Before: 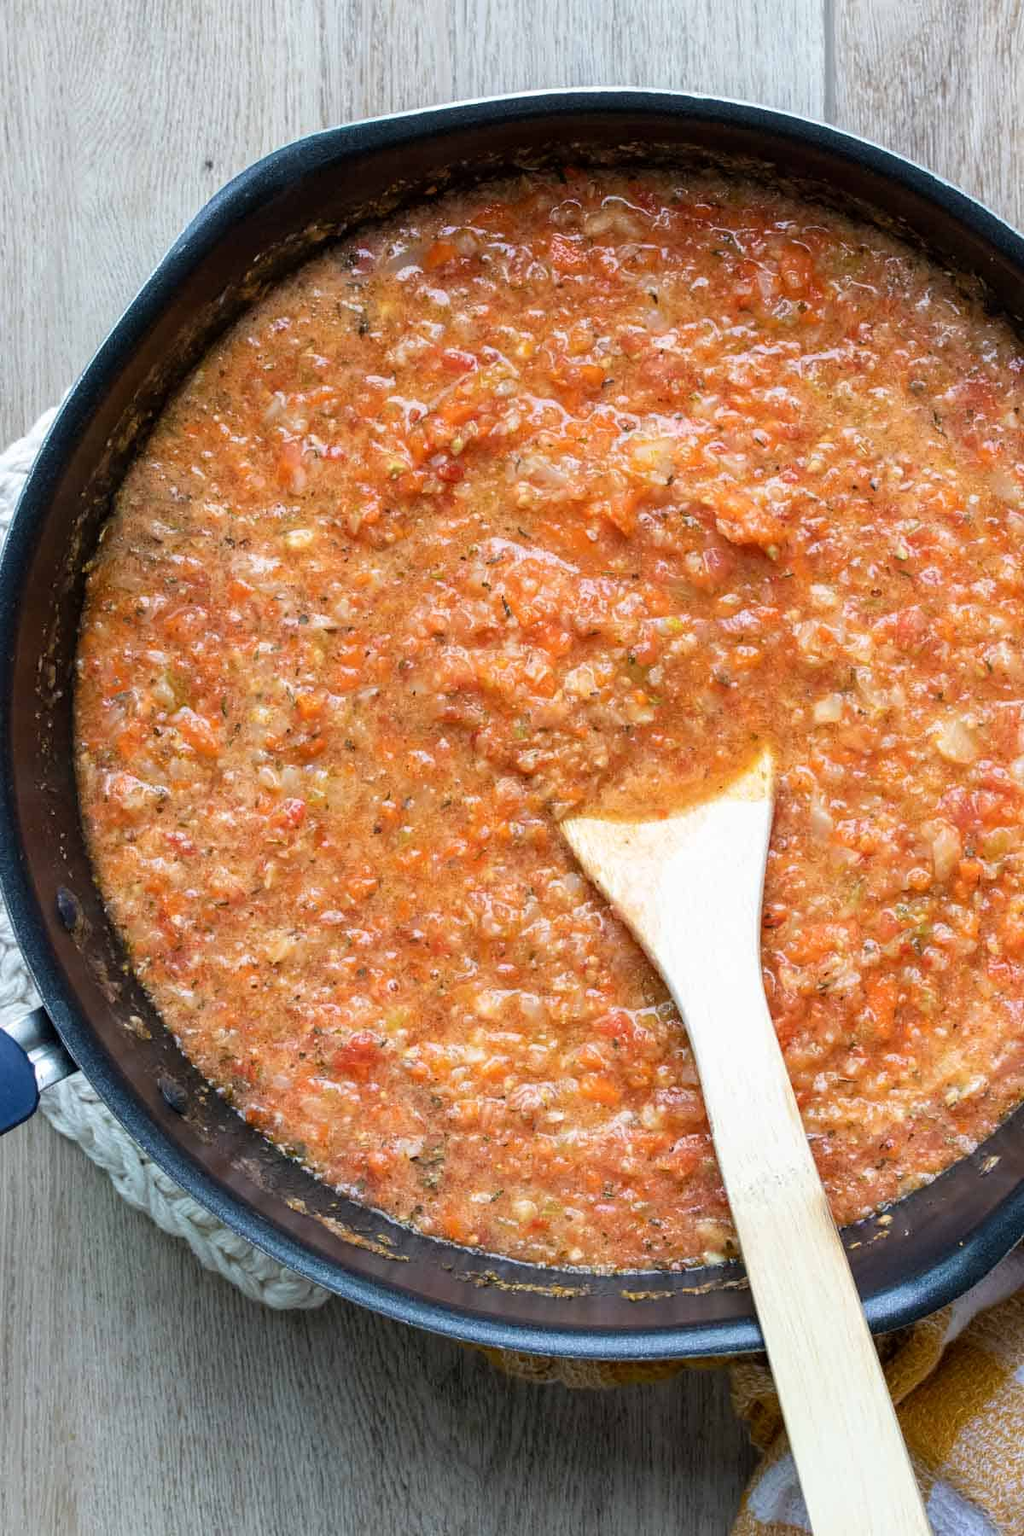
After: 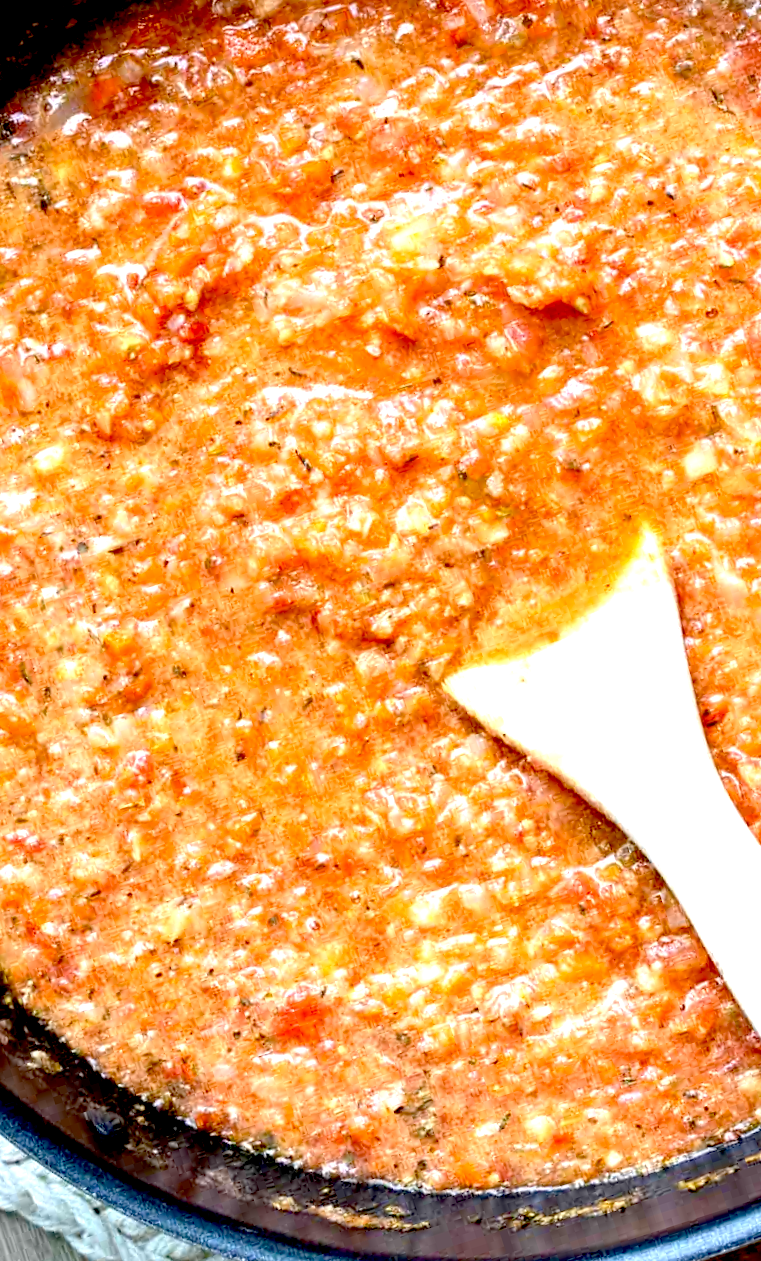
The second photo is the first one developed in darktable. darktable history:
crop and rotate: angle 17.79°, left 6.754%, right 3.742%, bottom 1.123%
exposure: black level correction 0.034, exposure 0.907 EV, compensate exposure bias true, compensate highlight preservation false
